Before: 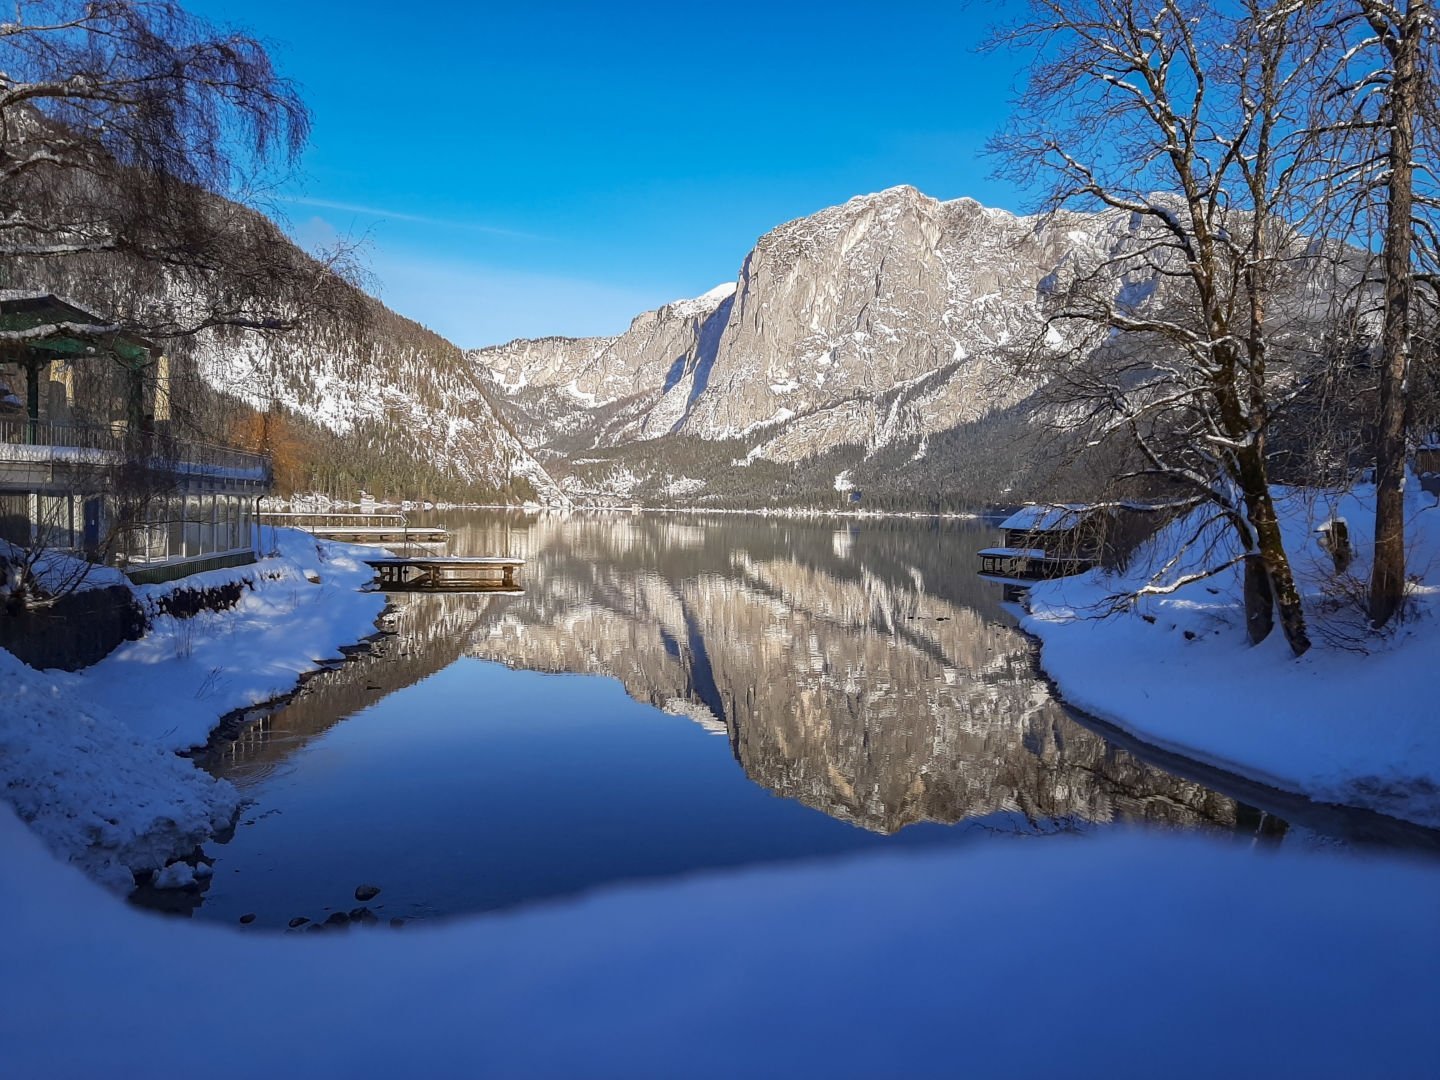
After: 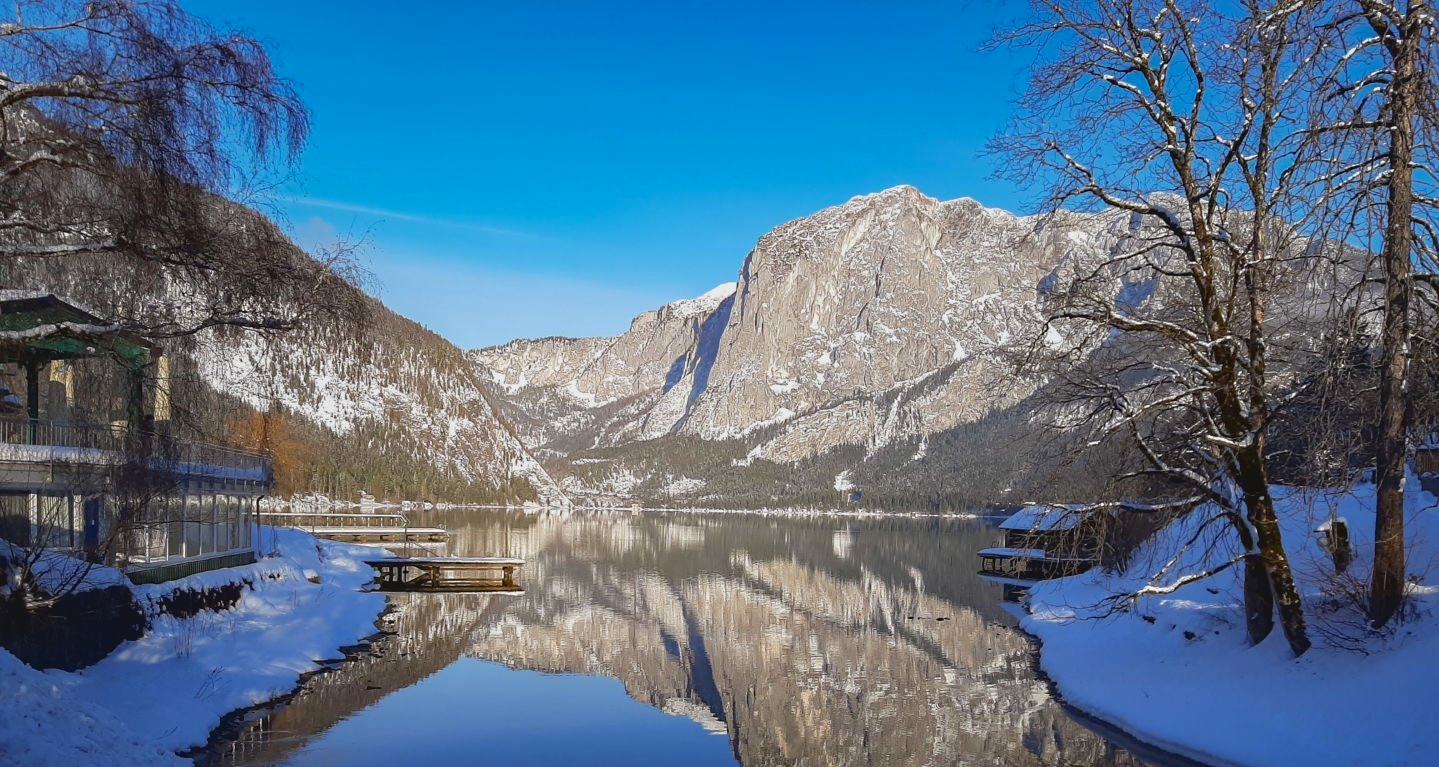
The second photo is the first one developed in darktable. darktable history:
exposure: black level correction 0.005, exposure 0.005 EV, compensate highlight preservation false
sharpen: radius 5.312, amount 0.316, threshold 26.113
crop: right 0.001%, bottom 28.947%
contrast brightness saturation: contrast -0.116
